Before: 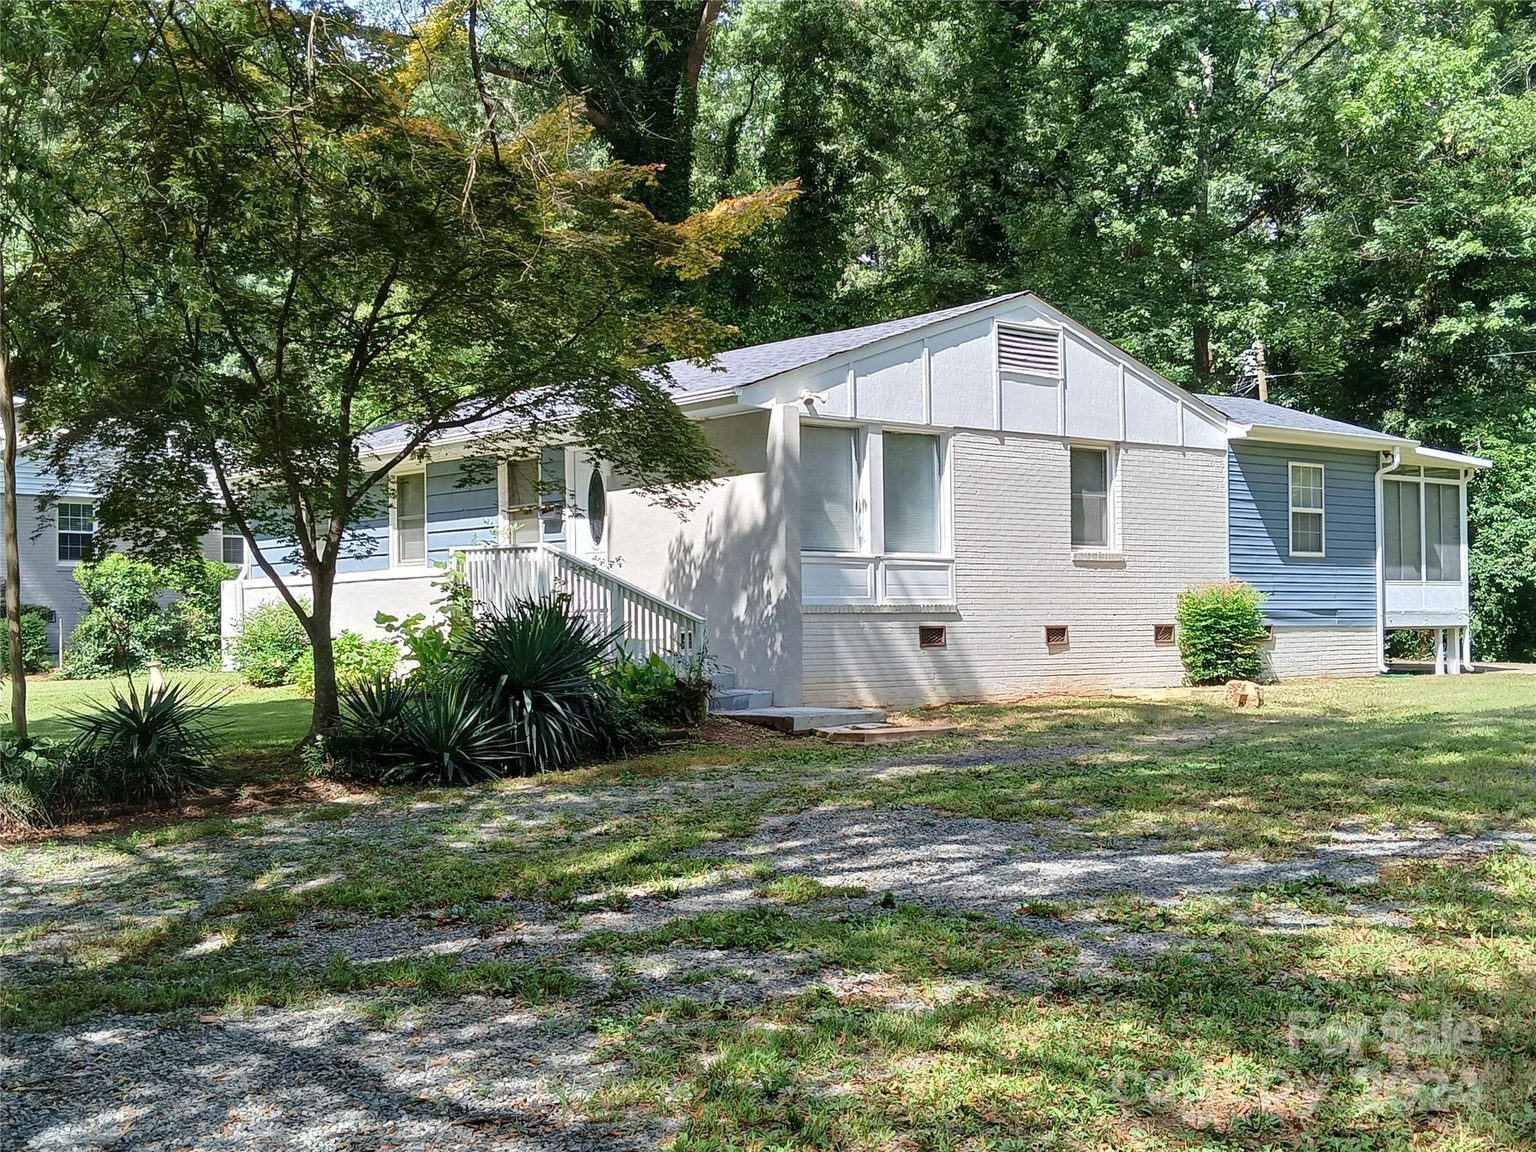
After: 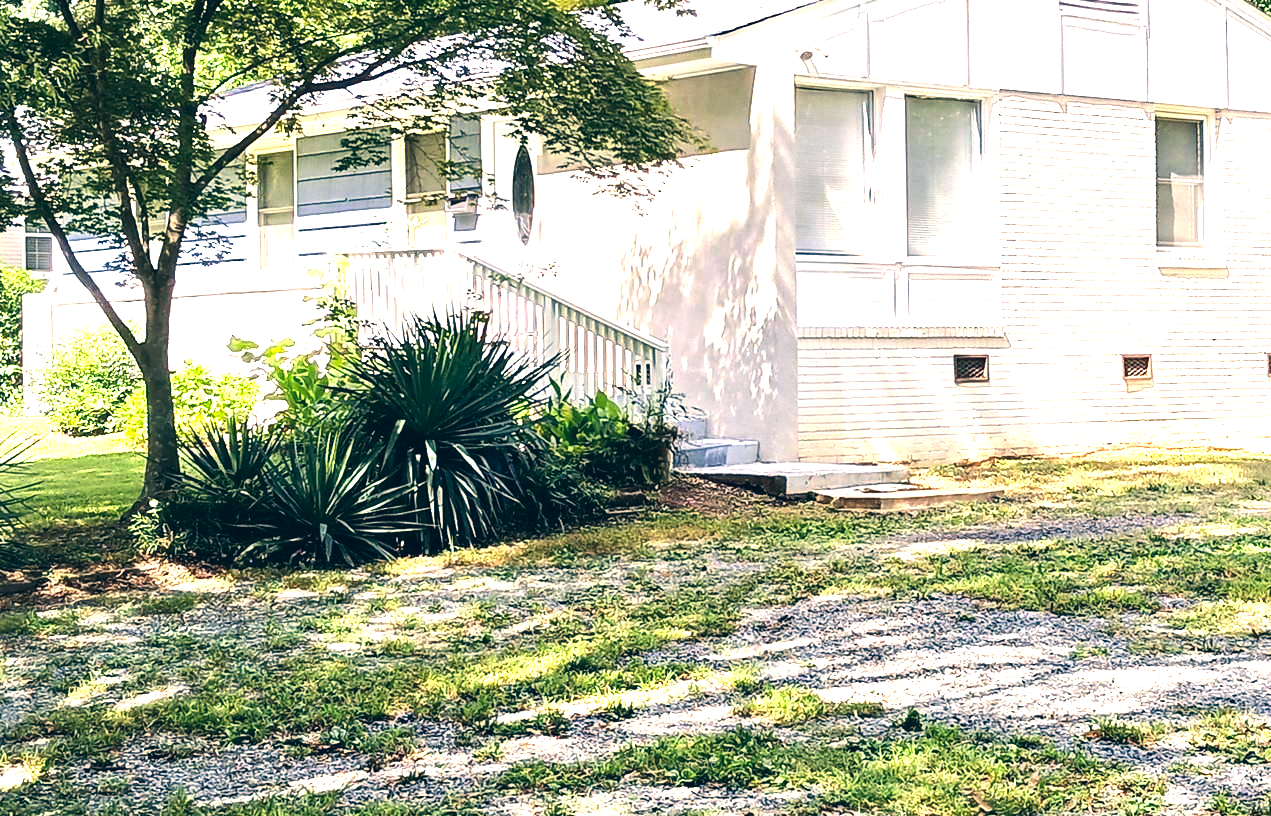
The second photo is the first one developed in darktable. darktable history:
color correction: highlights a* 10.32, highlights b* 14.66, shadows a* -9.59, shadows b* -15.02
tone equalizer: -8 EV -0.75 EV, -7 EV -0.7 EV, -6 EV -0.6 EV, -5 EV -0.4 EV, -3 EV 0.4 EV, -2 EV 0.6 EV, -1 EV 0.7 EV, +0 EV 0.75 EV, edges refinement/feathering 500, mask exposure compensation -1.57 EV, preserve details no
crop: left 13.312%, top 31.28%, right 24.627%, bottom 15.582%
exposure: black level correction -0.002, exposure 1.115 EV, compensate highlight preservation false
